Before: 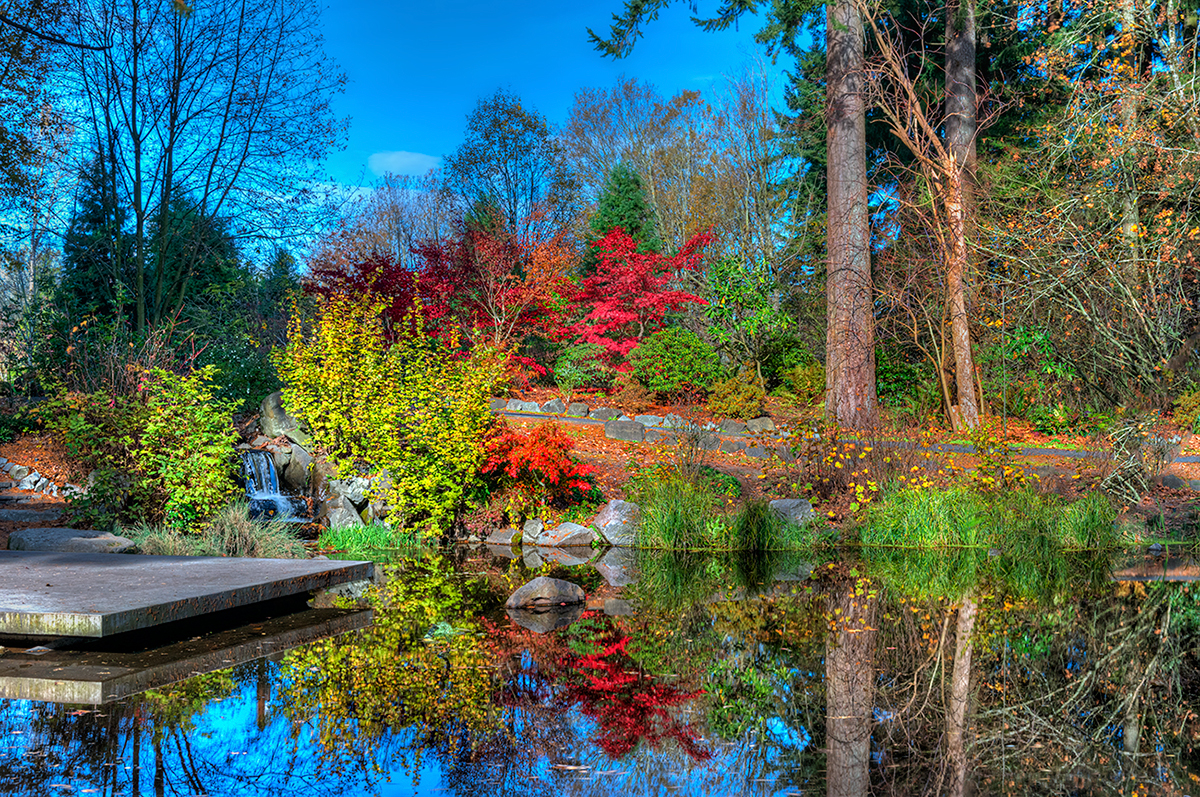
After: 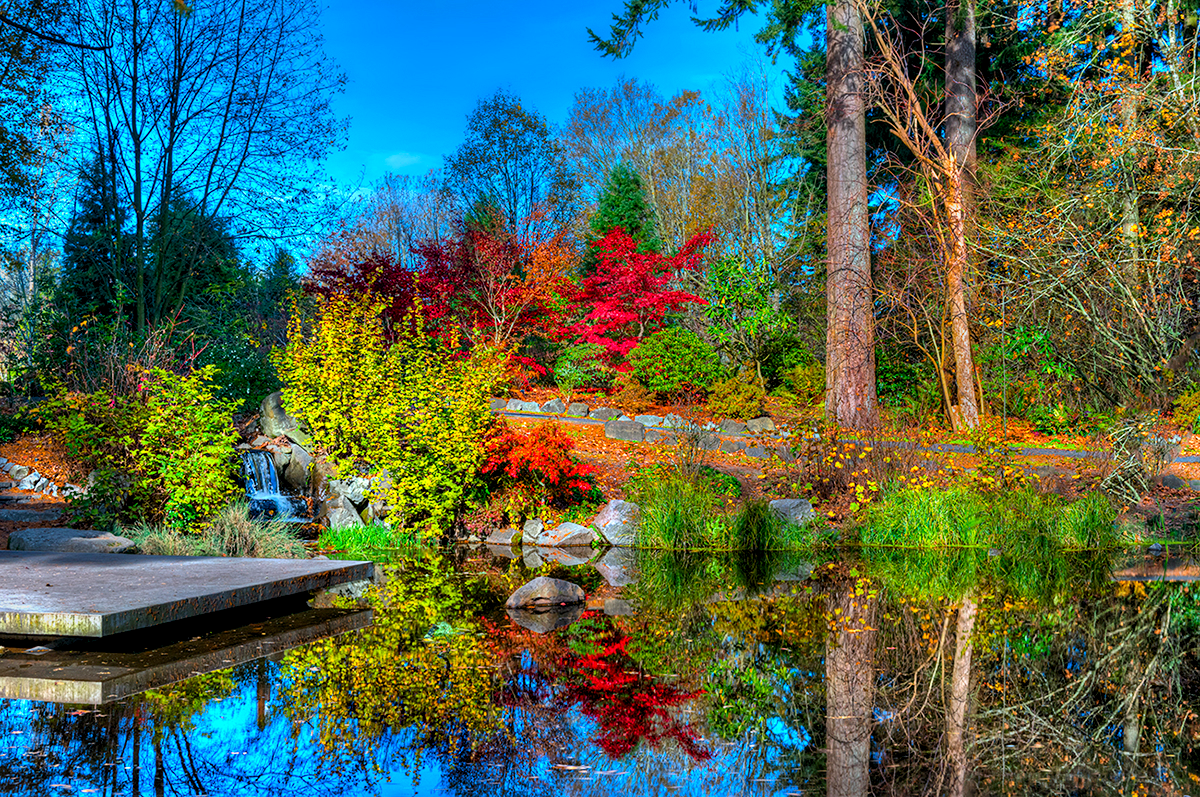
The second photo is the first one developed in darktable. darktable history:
contrast brightness saturation: contrast 0.149, brightness 0.046
color balance rgb: global offset › luminance -0.307%, global offset › hue 261.47°, perceptual saturation grading › global saturation 30.142%, global vibrance 9.536%
tone equalizer: on, module defaults
